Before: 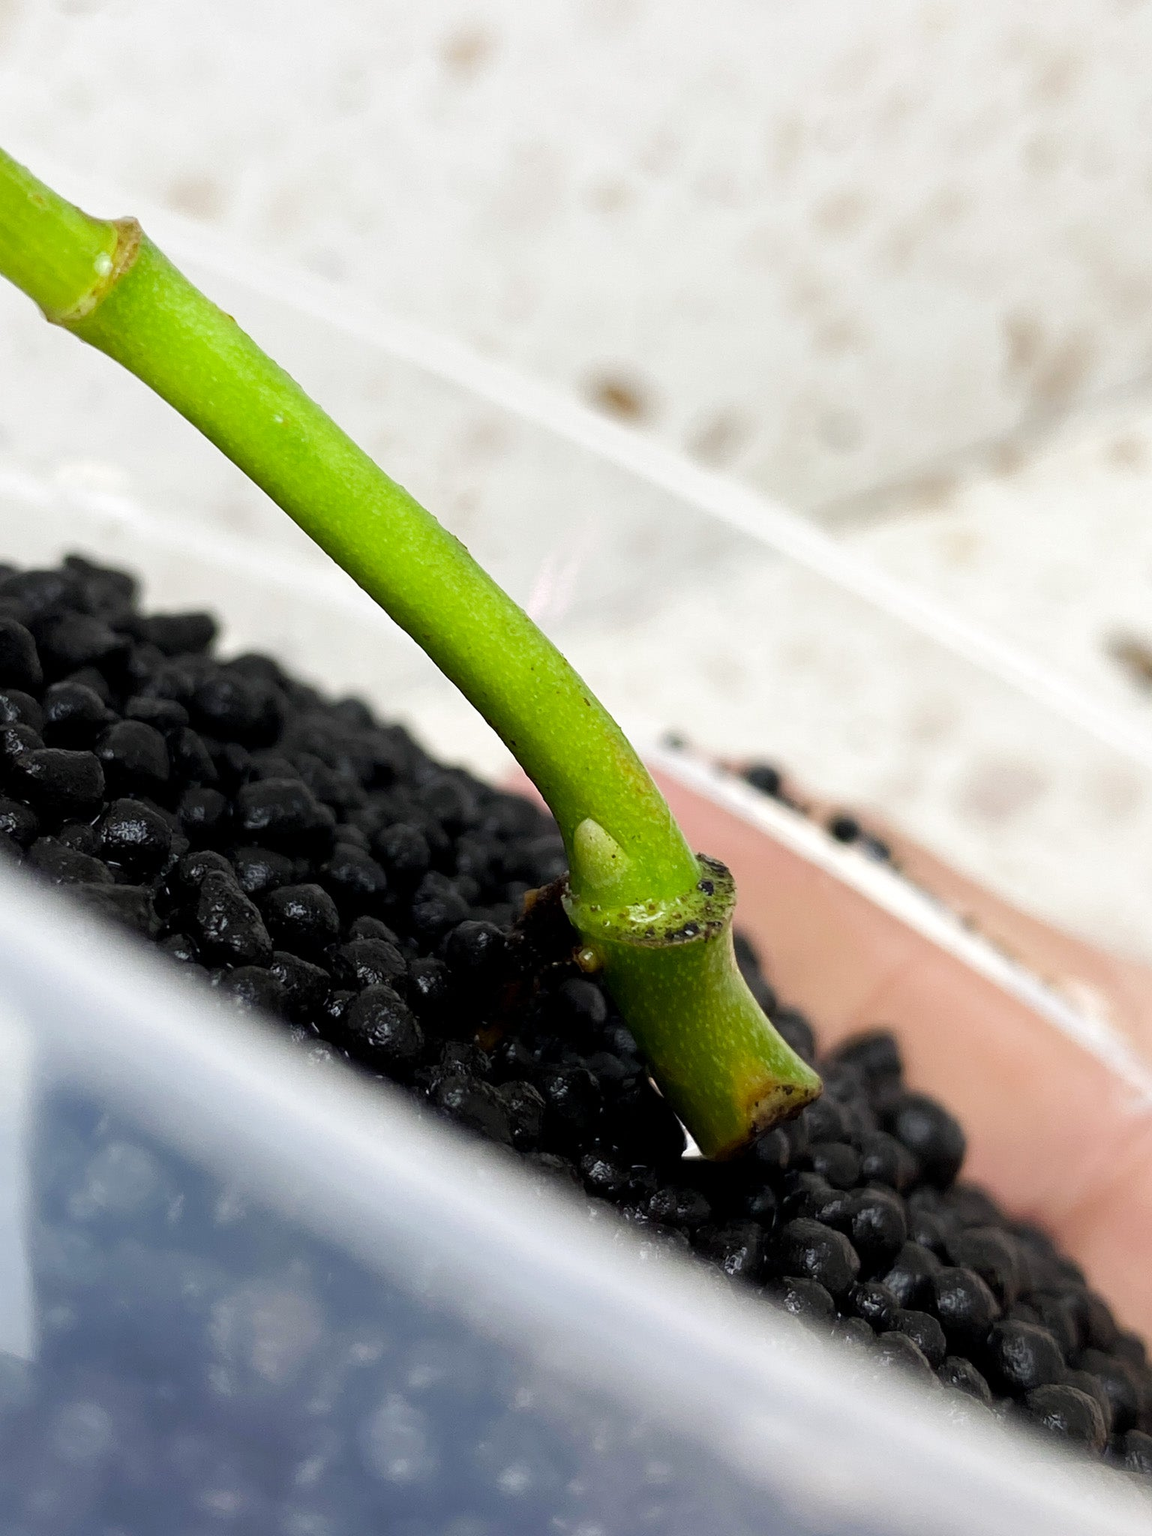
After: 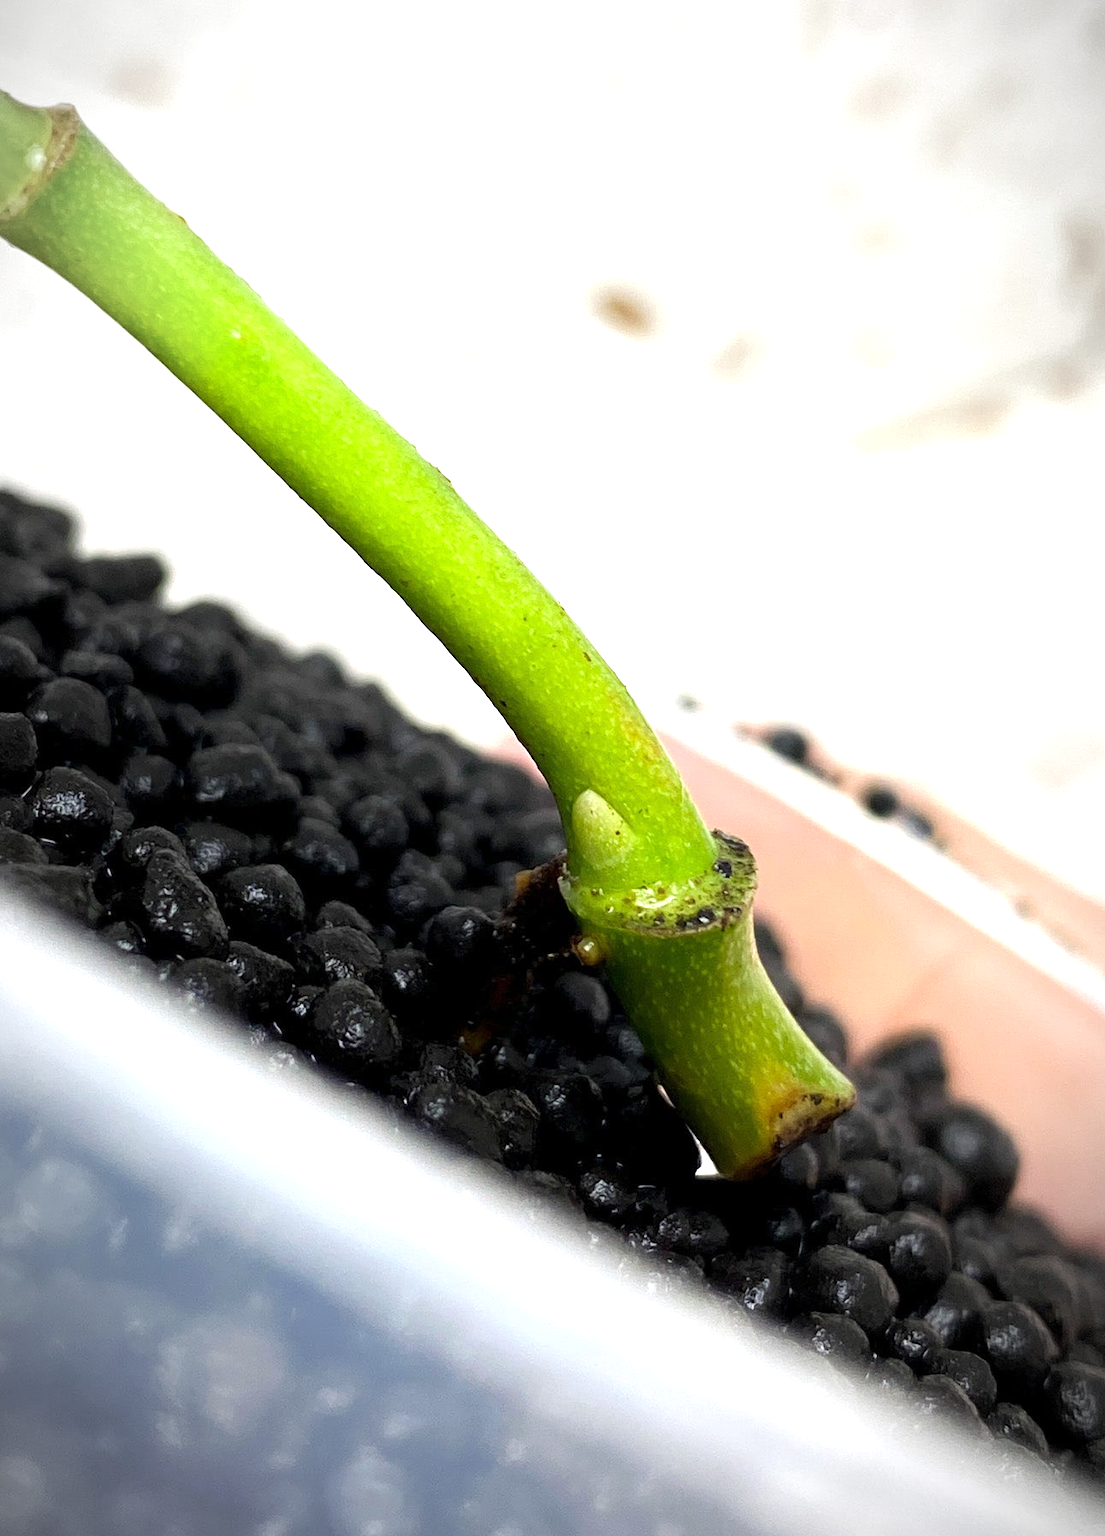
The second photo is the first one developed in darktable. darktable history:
crop: left 6.253%, top 8.209%, right 9.527%, bottom 4.081%
exposure: exposure 0.777 EV, compensate highlight preservation false
vignetting: fall-off radius 70.04%, brightness -0.618, saturation -0.671, automatic ratio true
